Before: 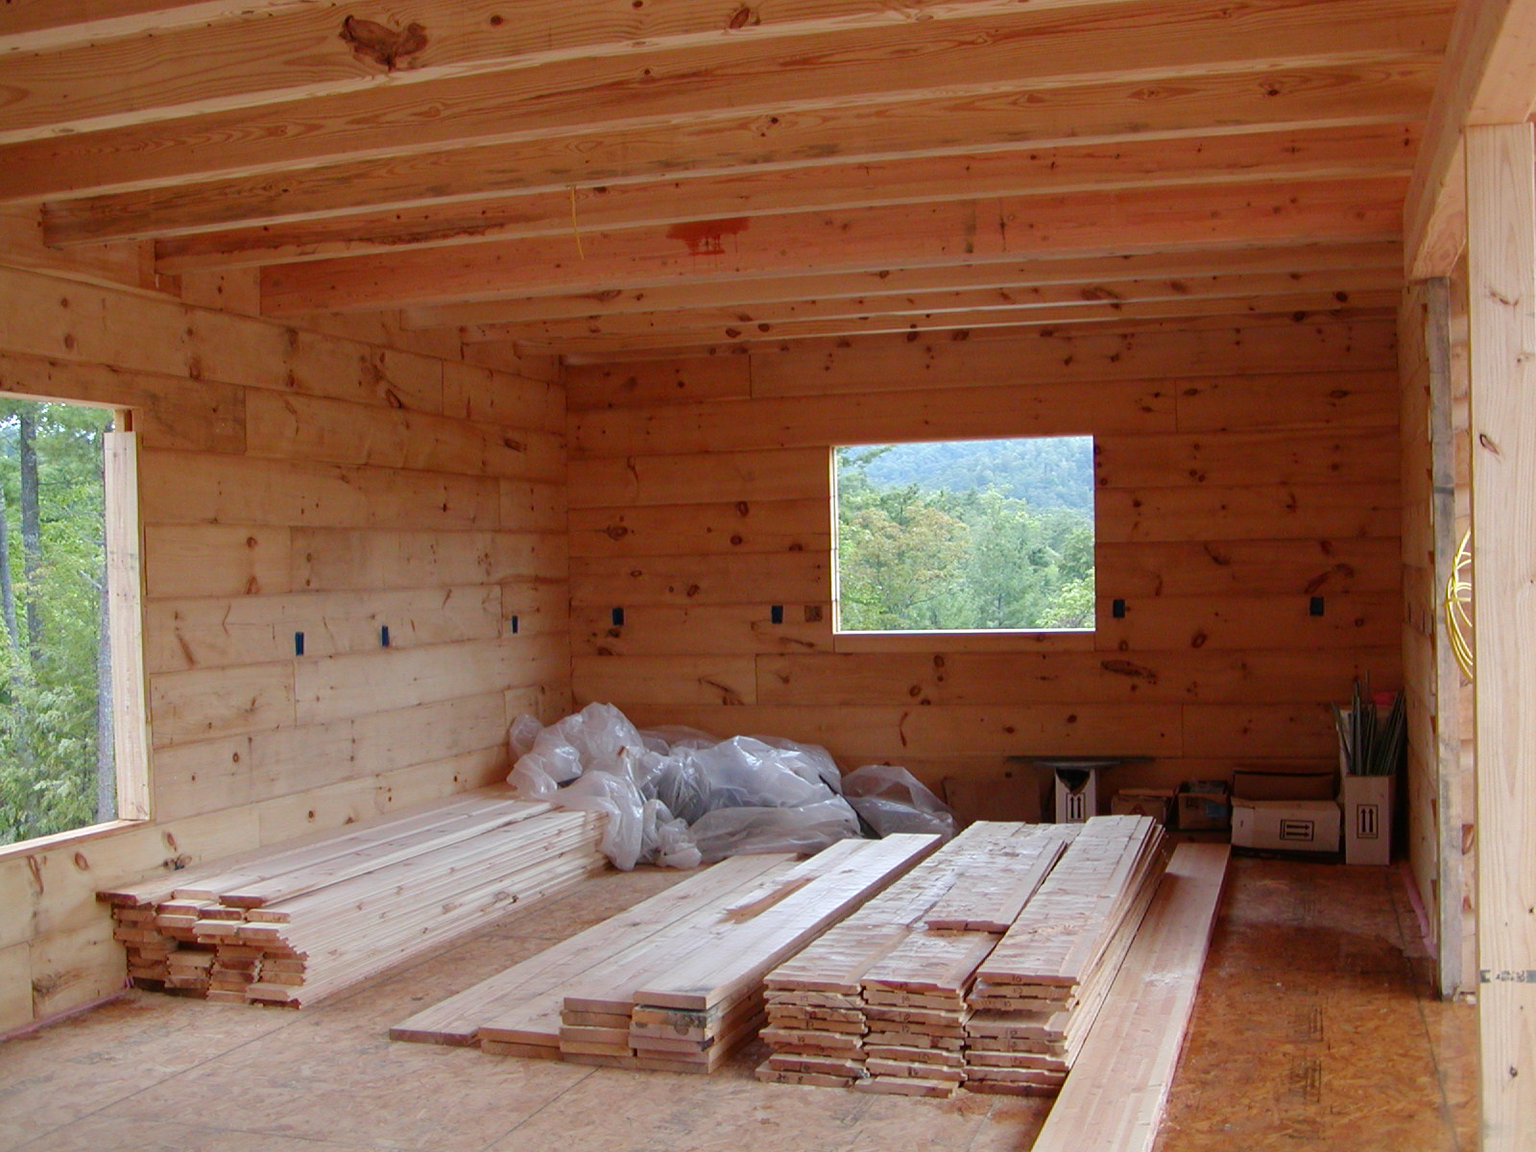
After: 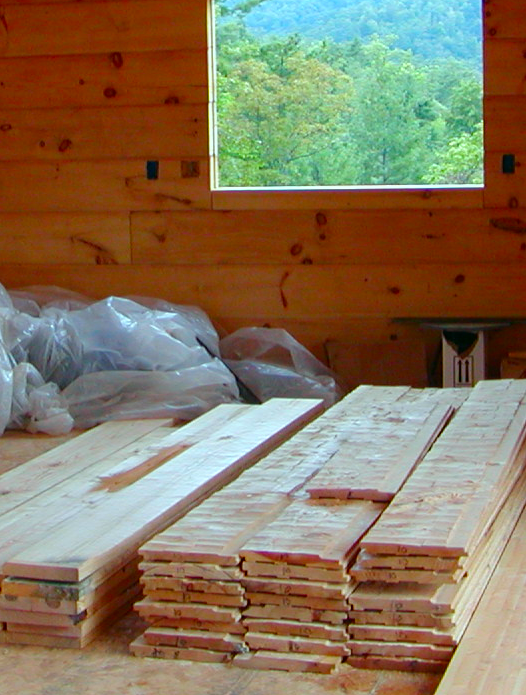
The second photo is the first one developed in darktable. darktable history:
color correction: highlights a* -7.32, highlights b* 1.03, shadows a* -3.16, saturation 1.45
crop: left 41.105%, top 39.186%, right 25.977%, bottom 2.83%
